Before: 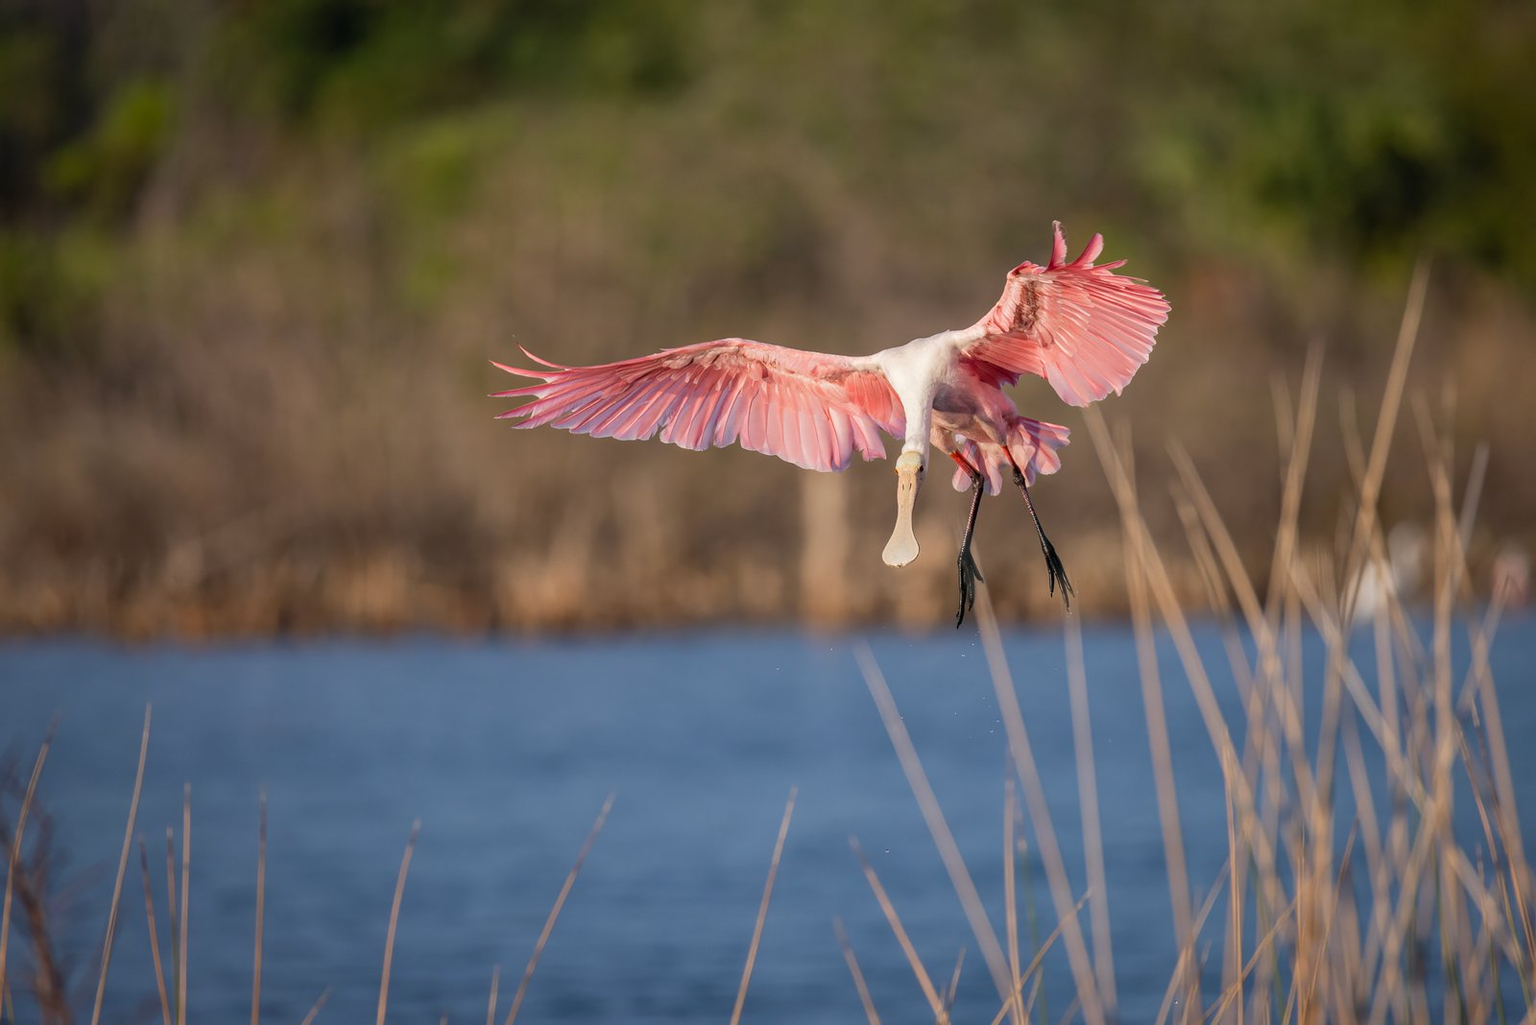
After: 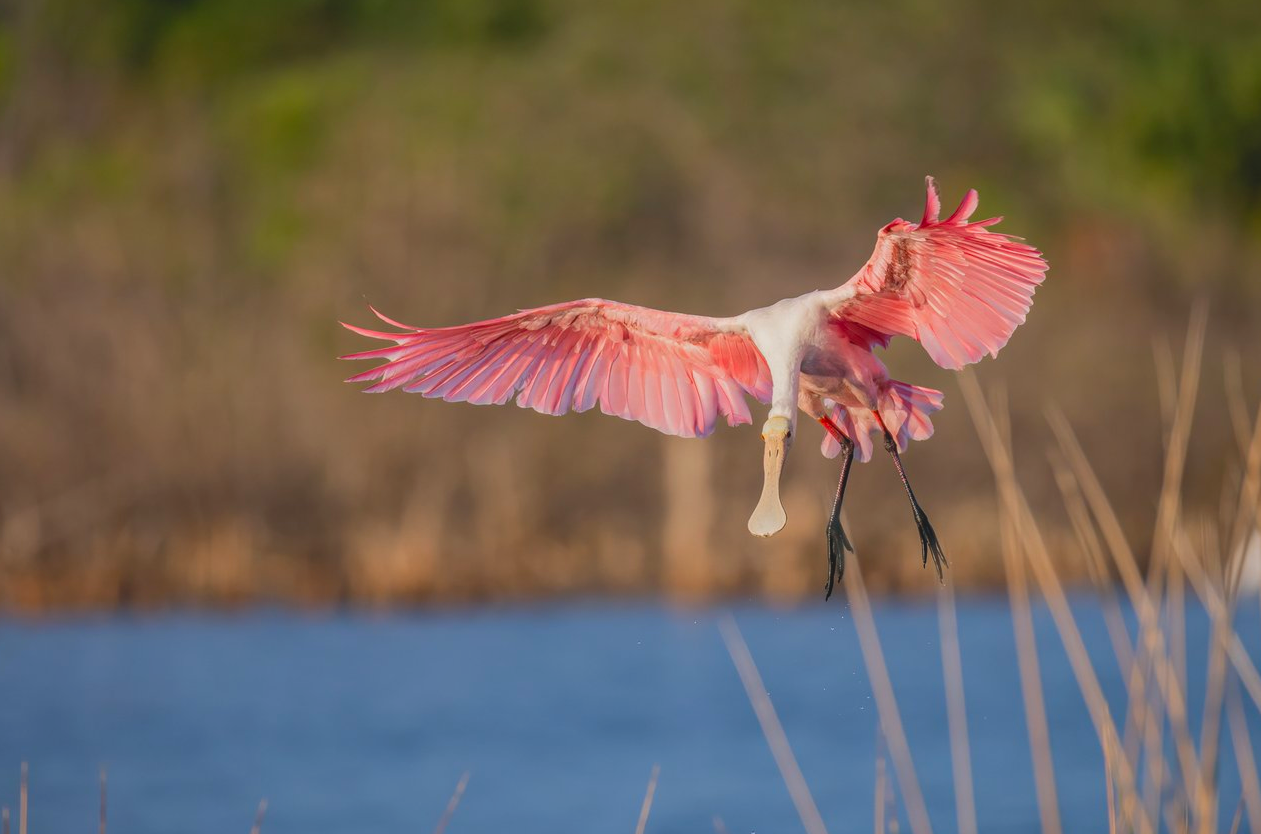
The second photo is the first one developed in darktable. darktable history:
local contrast: detail 110%
crop and rotate: left 10.77%, top 5.1%, right 10.41%, bottom 16.76%
contrast brightness saturation: contrast -0.19, saturation 0.19
